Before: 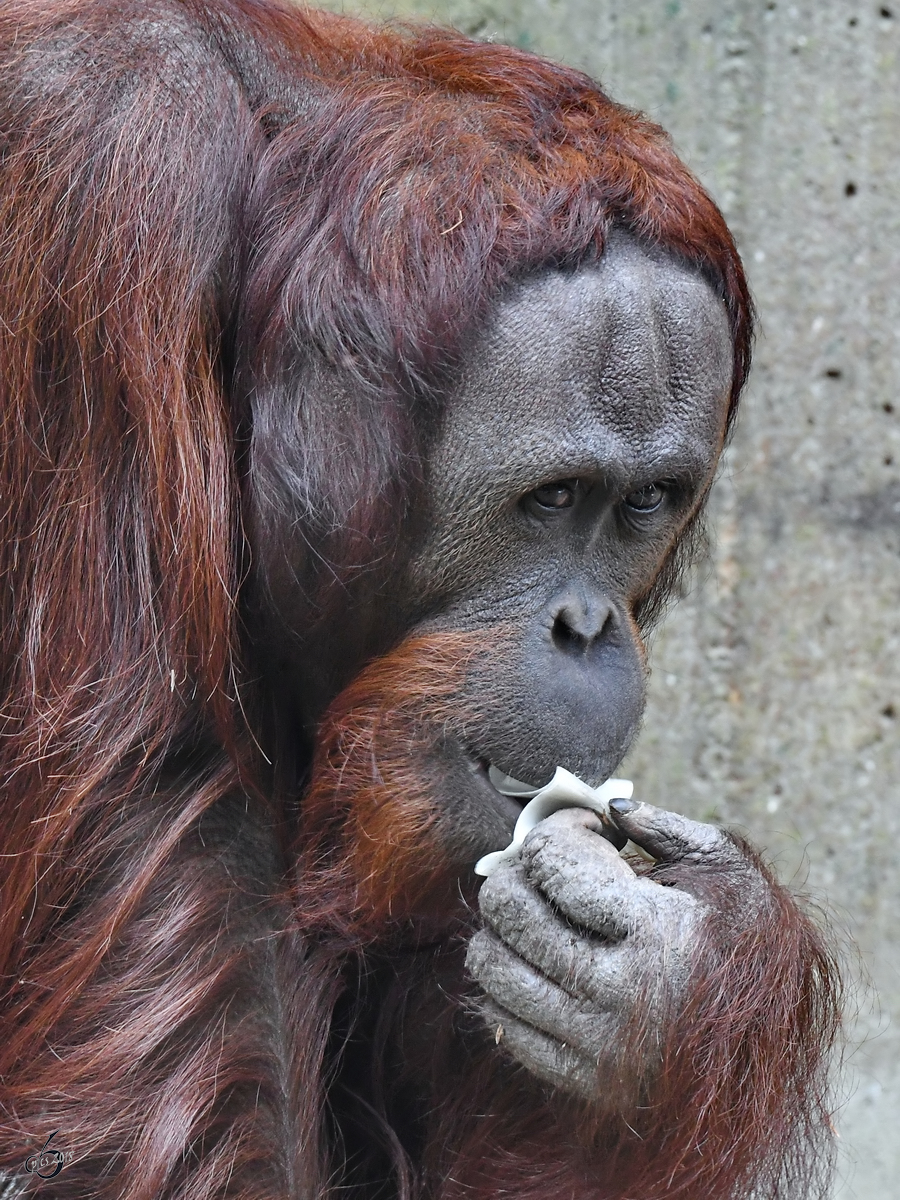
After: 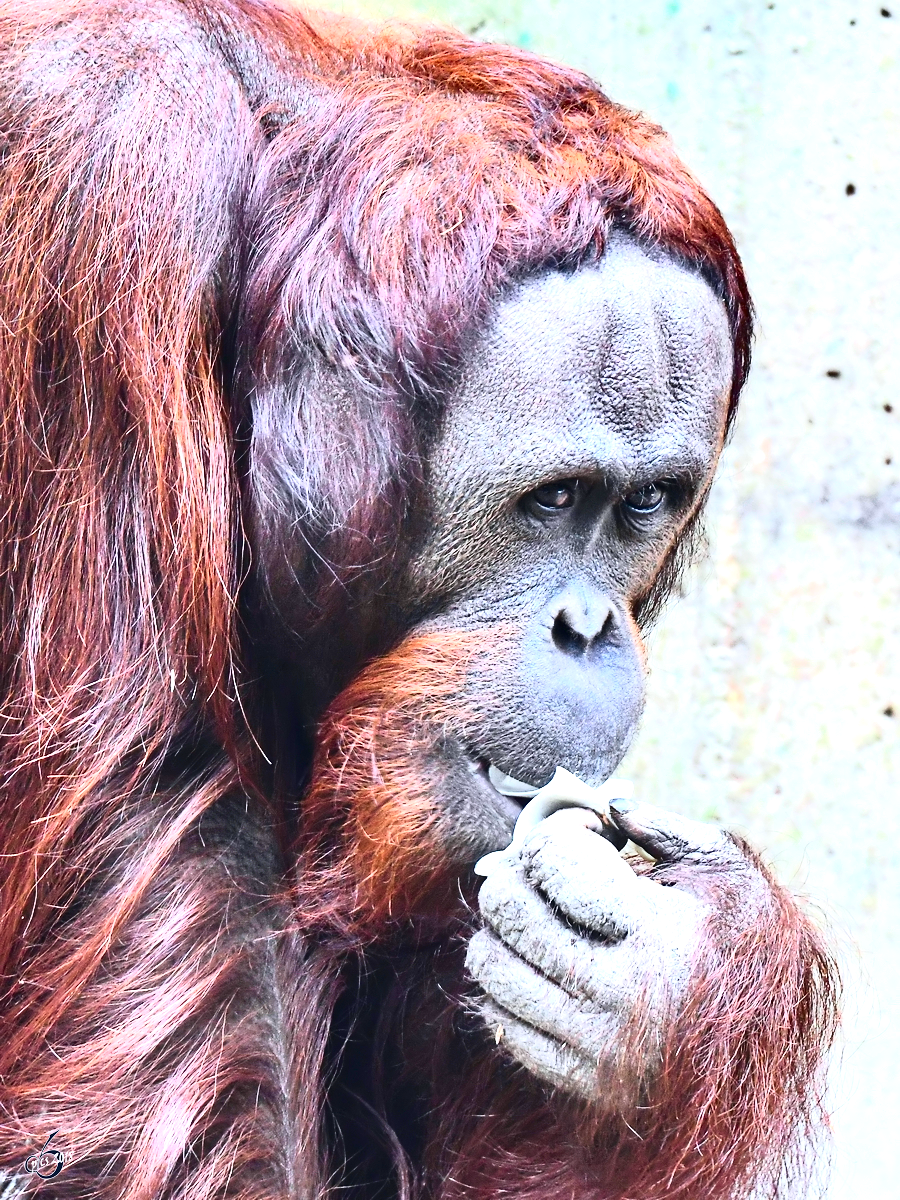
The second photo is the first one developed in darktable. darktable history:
color balance rgb: perceptual saturation grading › global saturation 10.331%
exposure: black level correction 0, exposure 0.693 EV, compensate exposure bias true, compensate highlight preservation false
tone curve: curves: ch0 [(0, 0) (0.236, 0.124) (0.373, 0.304) (0.542, 0.593) (0.737, 0.873) (1, 1)]; ch1 [(0, 0) (0.399, 0.328) (0.488, 0.484) (0.598, 0.624) (1, 1)]; ch2 [(0, 0) (0.448, 0.405) (0.523, 0.511) (0.592, 0.59) (1, 1)], color space Lab, independent channels, preserve colors none
